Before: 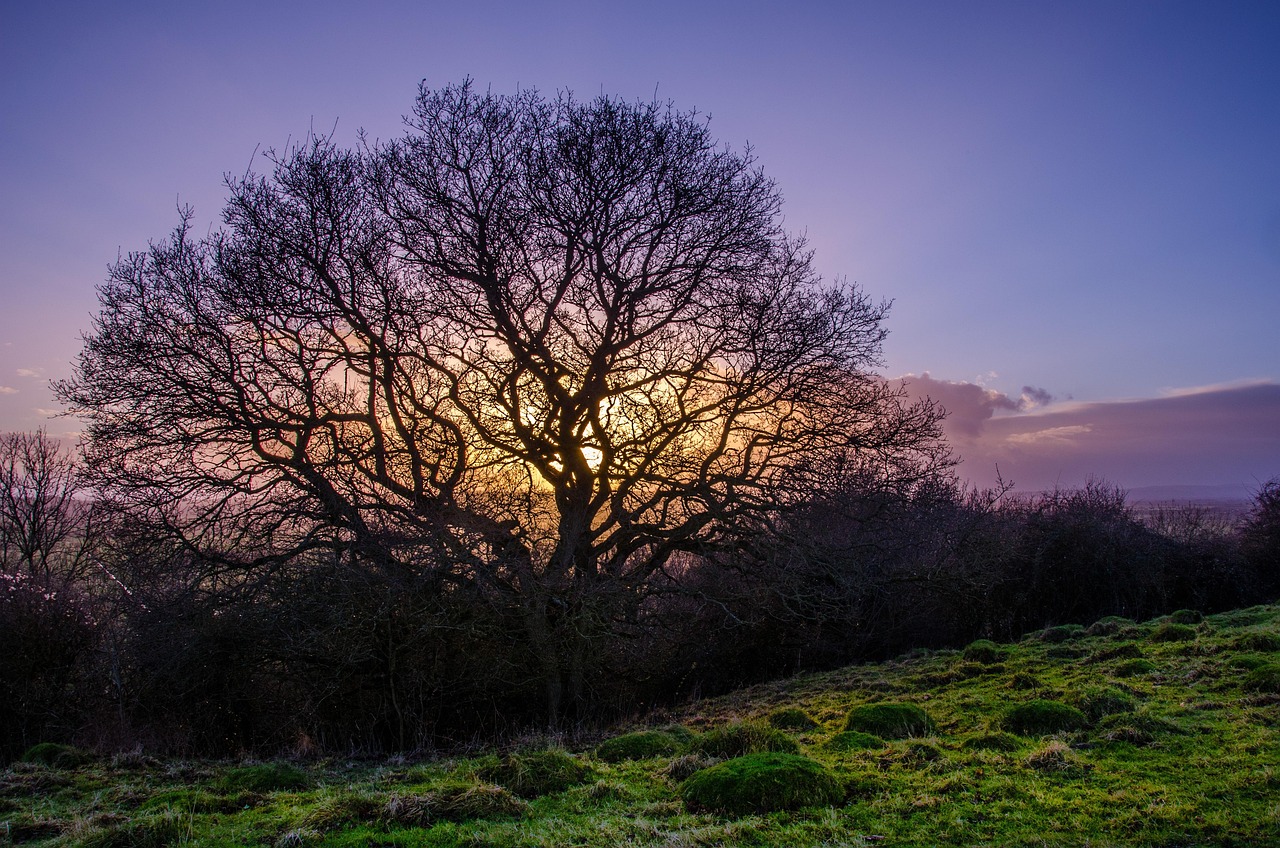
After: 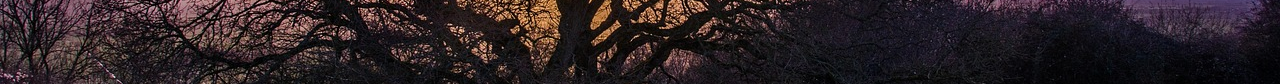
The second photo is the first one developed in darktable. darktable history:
exposure: exposure -0.116 EV, compensate exposure bias true, compensate highlight preservation false
crop and rotate: top 59.084%, bottom 30.916%
